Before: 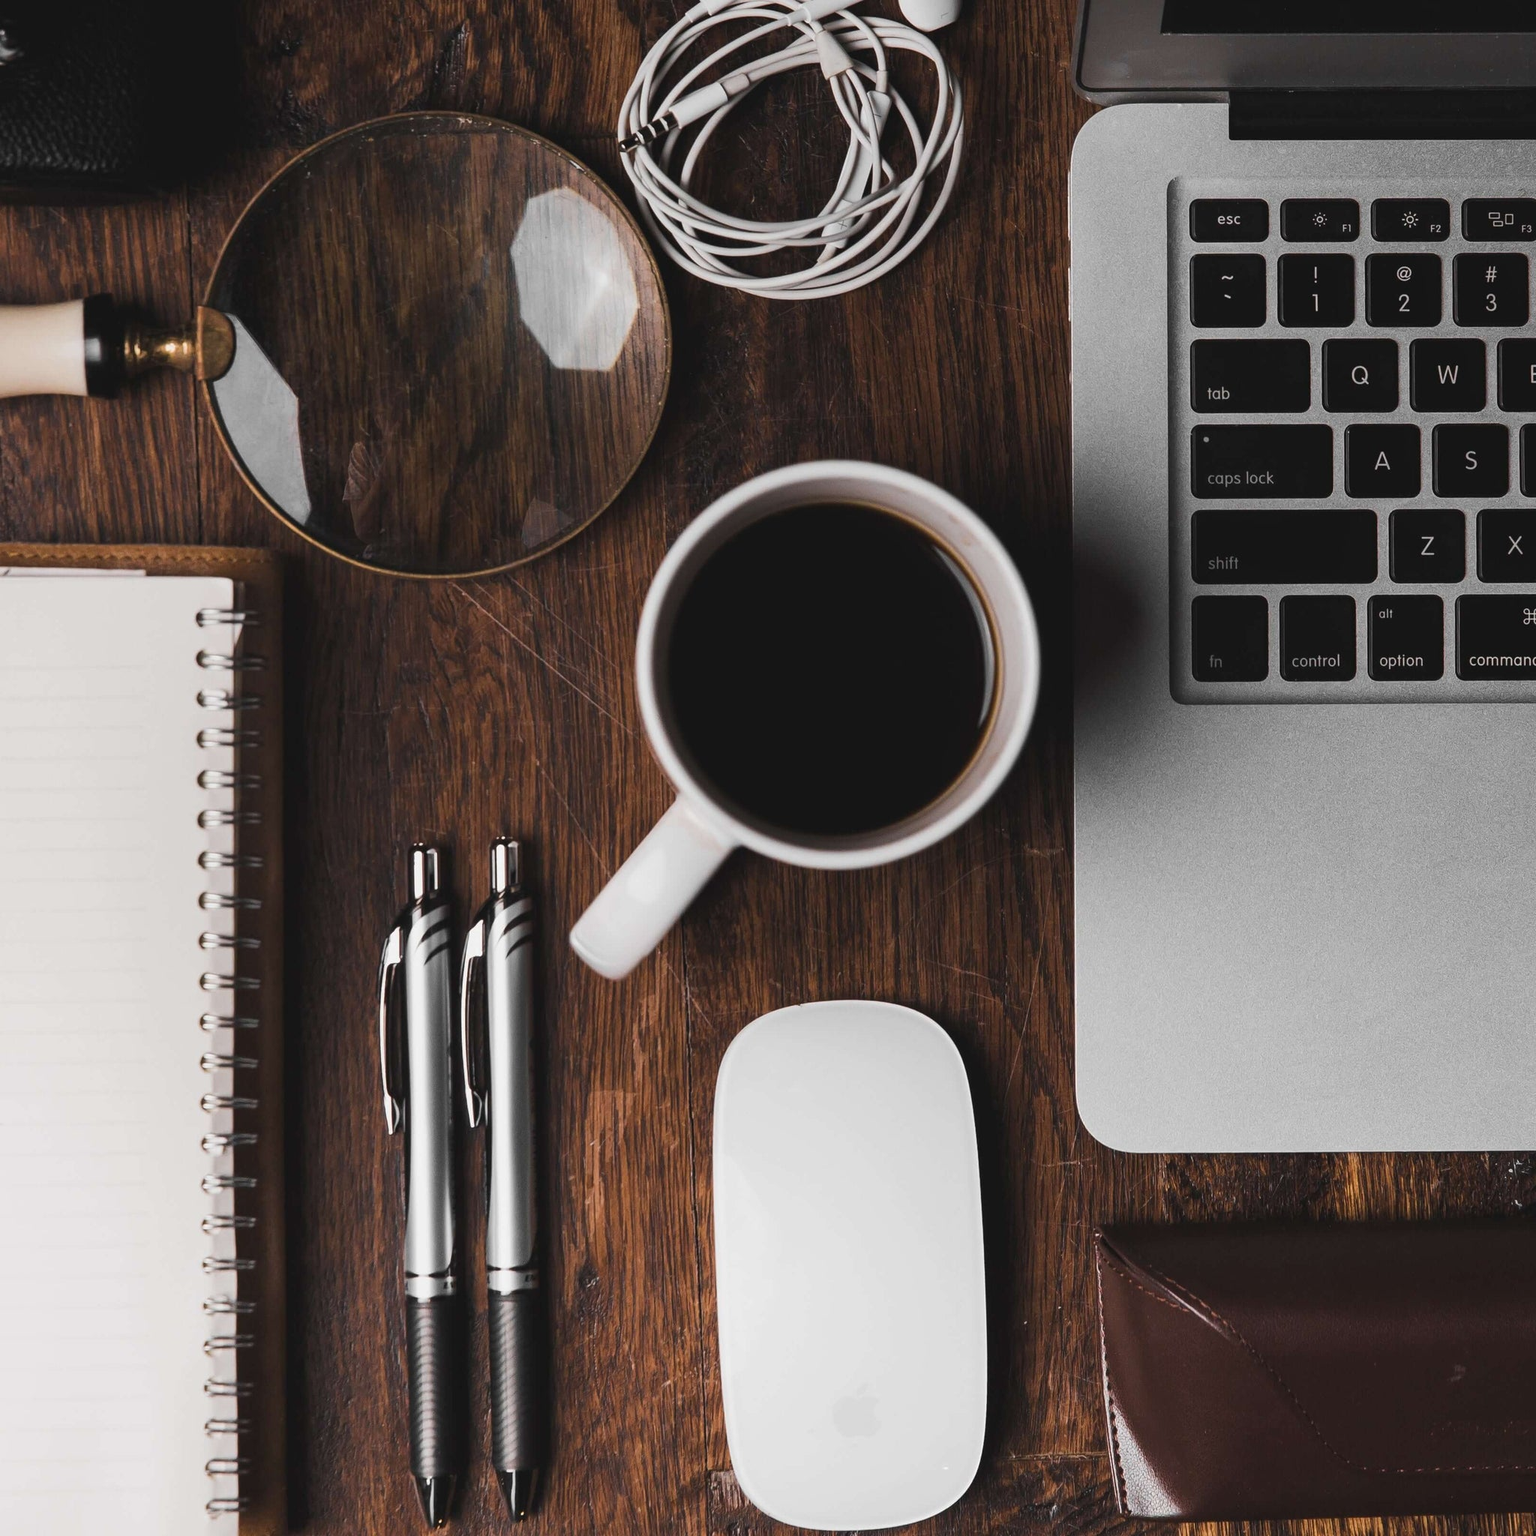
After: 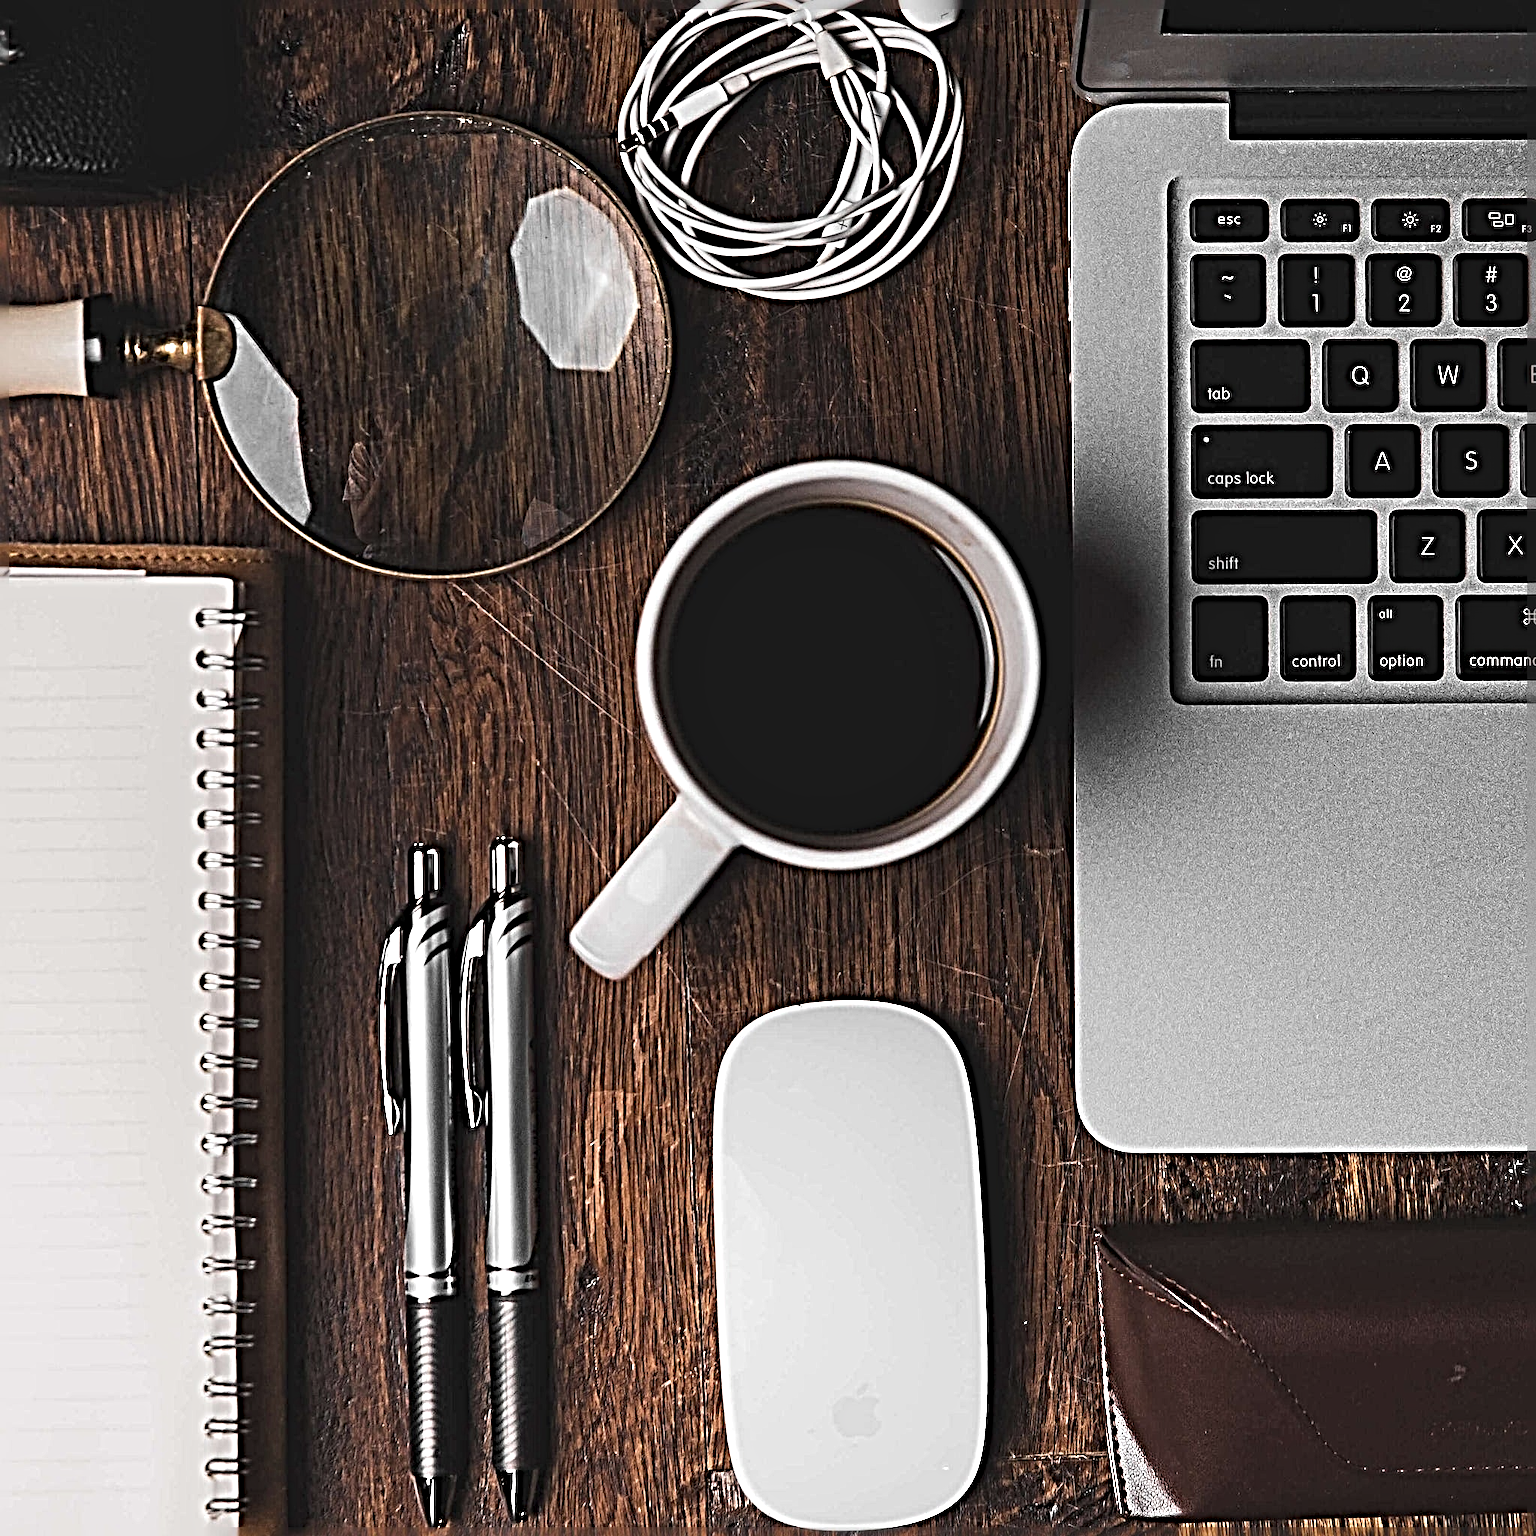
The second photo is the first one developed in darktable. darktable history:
exposure: black level correction -0.003, exposure 0.043 EV, compensate highlight preservation false
sharpen: radius 6.281, amount 1.804, threshold 0.121
contrast equalizer: y [[0.5, 0.501, 0.532, 0.538, 0.54, 0.541], [0.5 ×6], [0.5 ×6], [0 ×6], [0 ×6]]
color zones: curves: ch0 [(0, 0.5) (0.143, 0.5) (0.286, 0.456) (0.429, 0.5) (0.571, 0.5) (0.714, 0.5) (0.857, 0.5) (1, 0.5)]; ch1 [(0, 0.5) (0.143, 0.5) (0.286, 0.422) (0.429, 0.5) (0.571, 0.5) (0.714, 0.5) (0.857, 0.5) (1, 0.5)]
